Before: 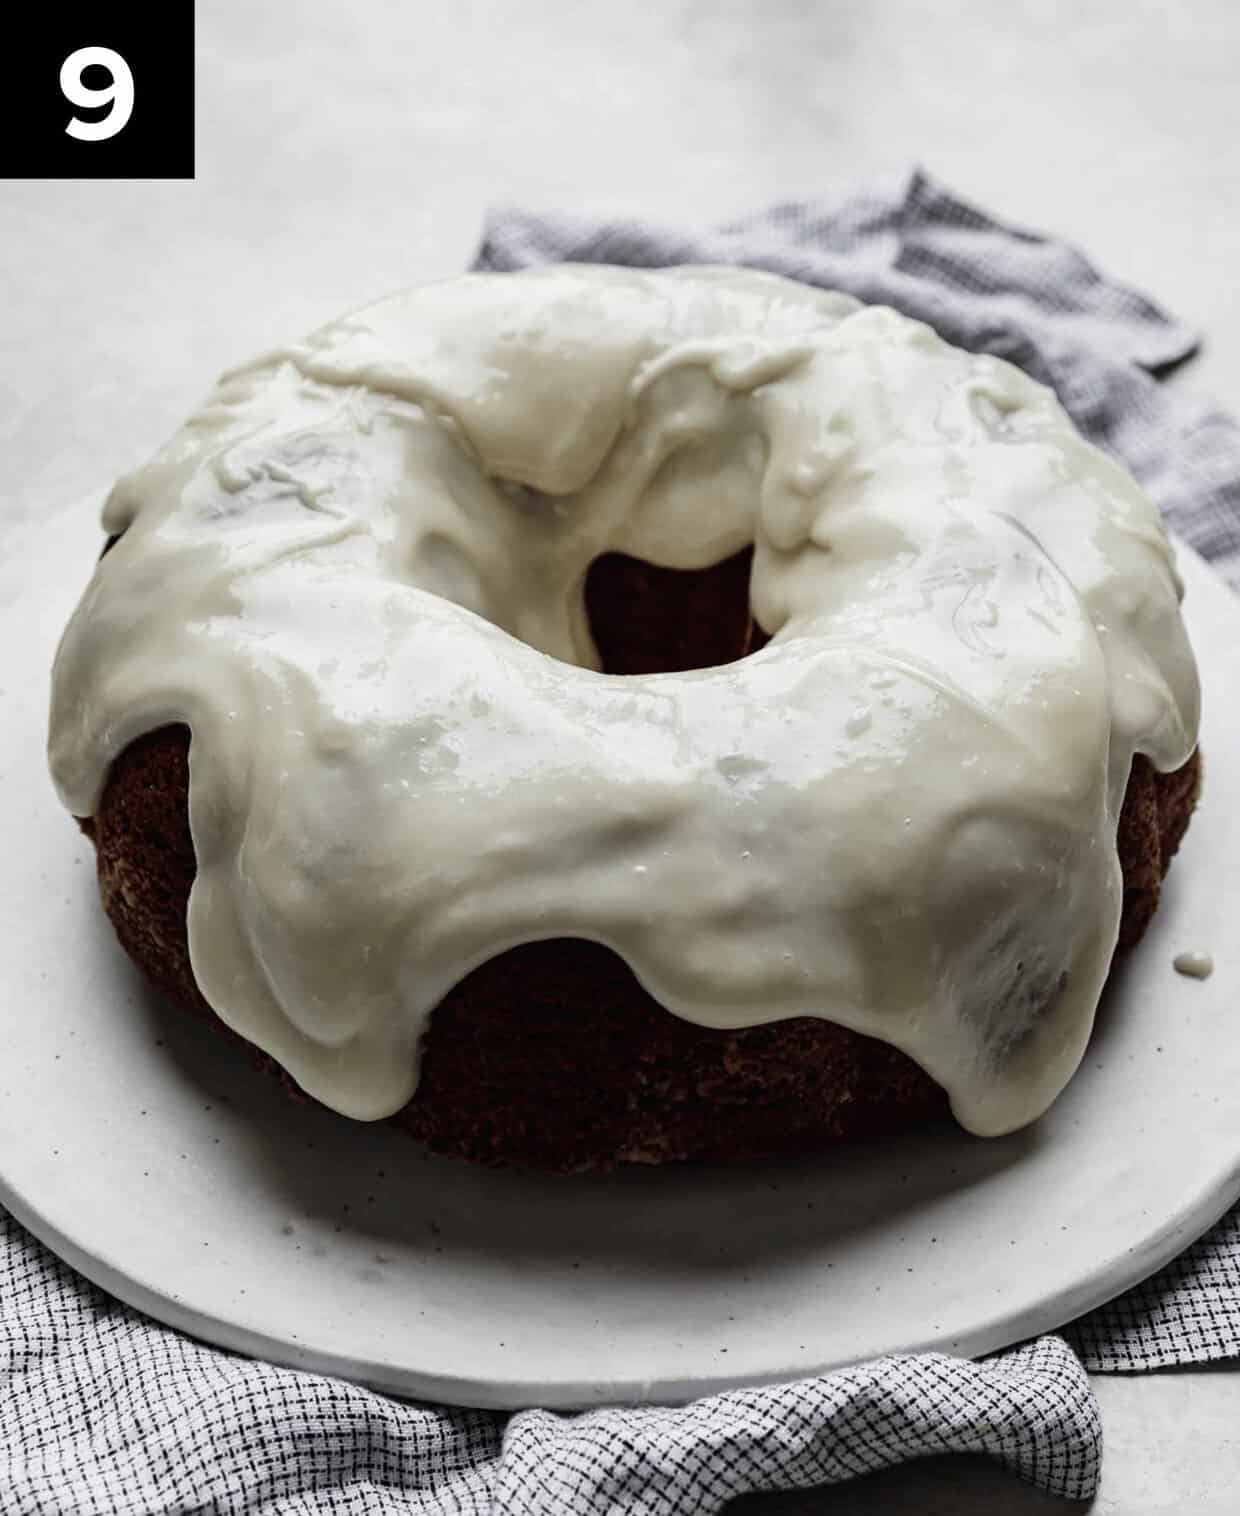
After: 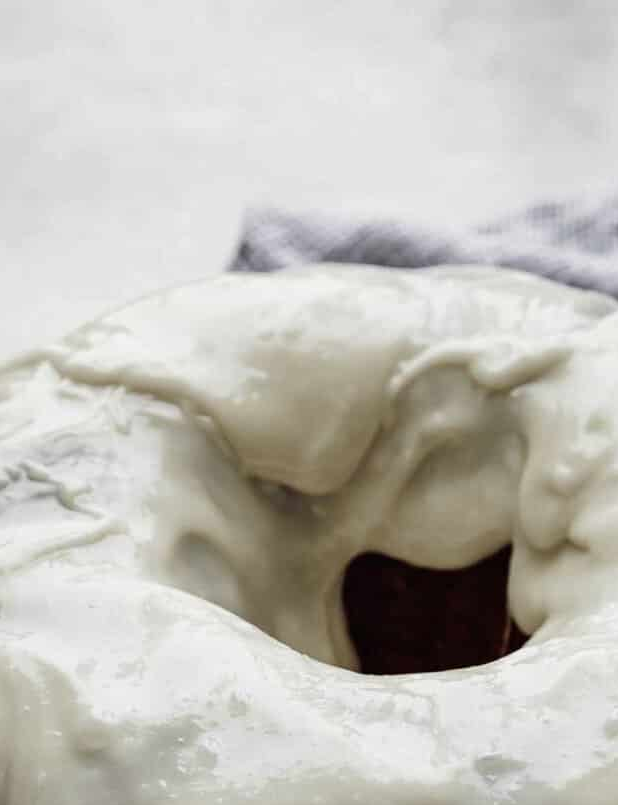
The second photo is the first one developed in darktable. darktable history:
crop: left 19.552%, right 30.565%, bottom 46.84%
